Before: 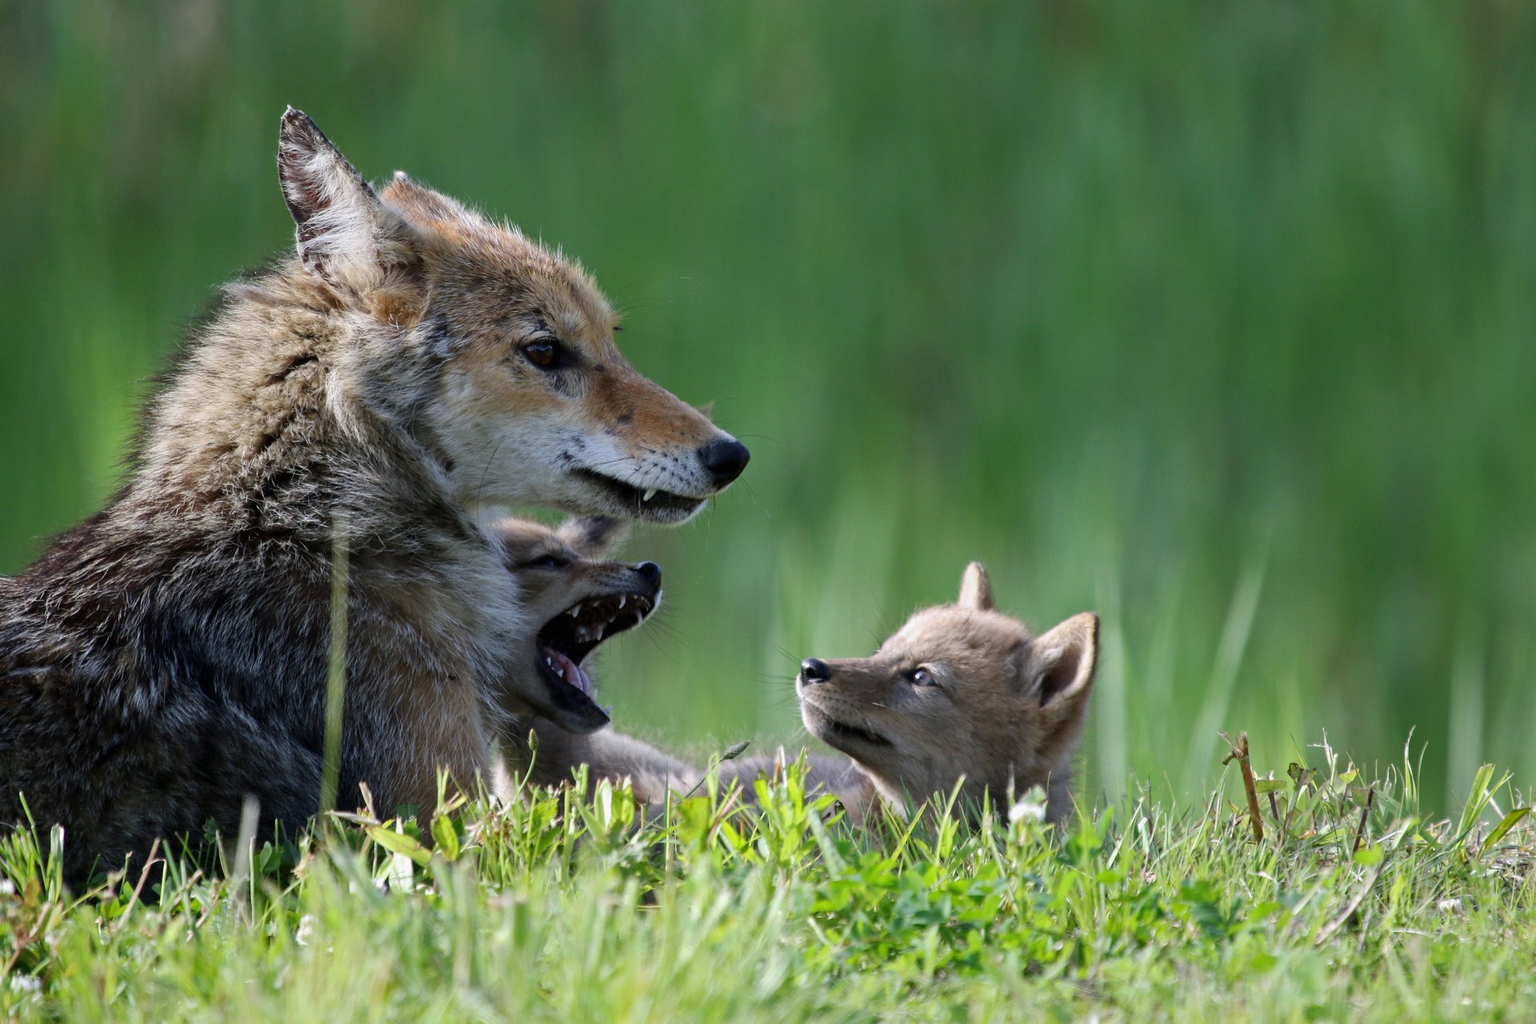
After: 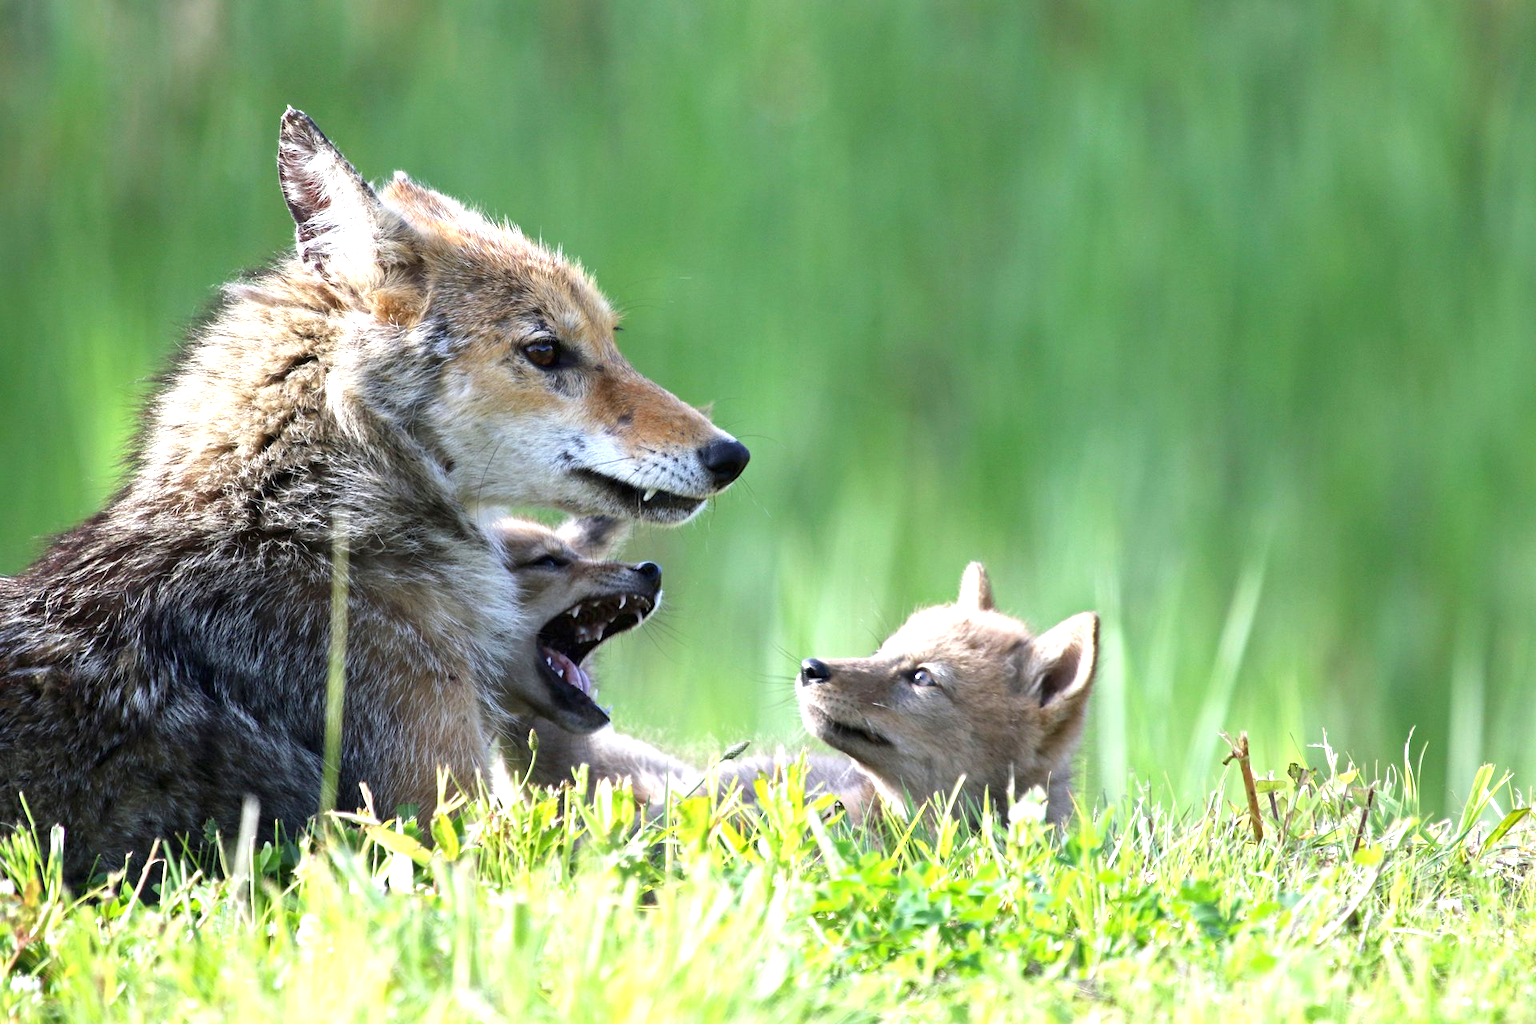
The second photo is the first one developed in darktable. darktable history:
exposure: black level correction 0, exposure 1.281 EV, compensate highlight preservation false
